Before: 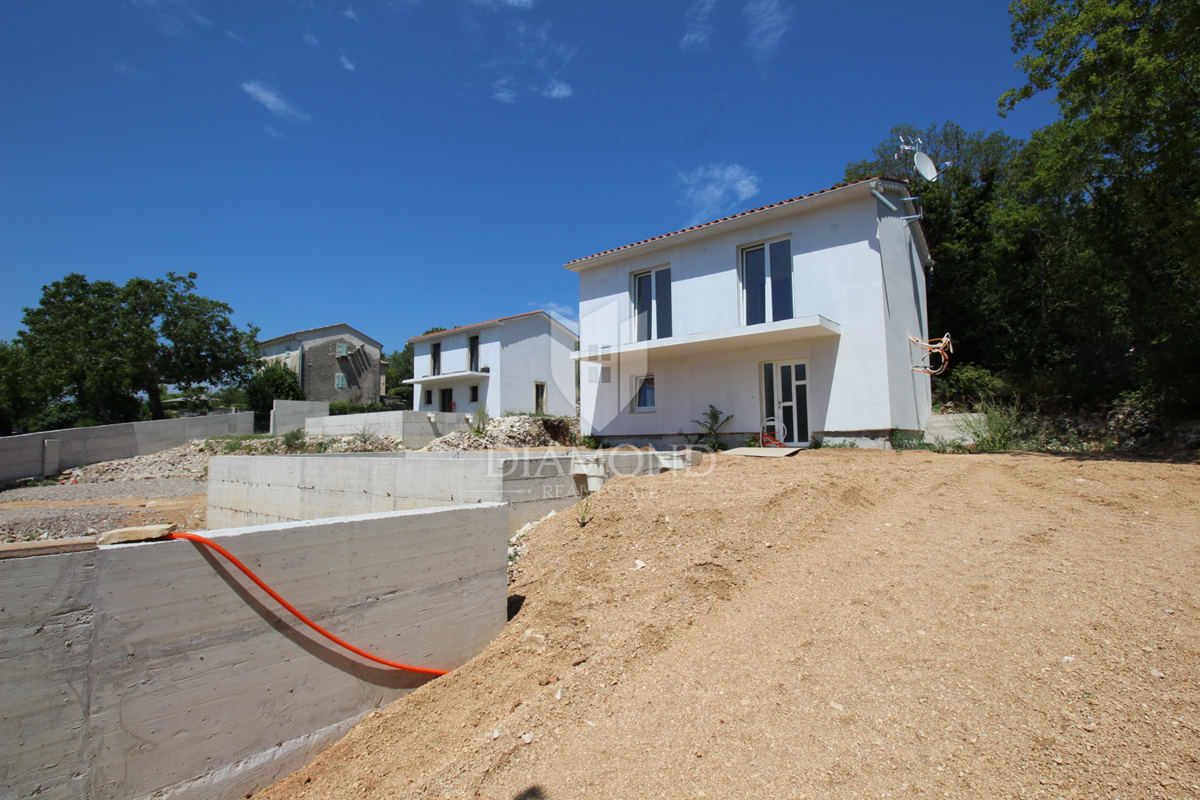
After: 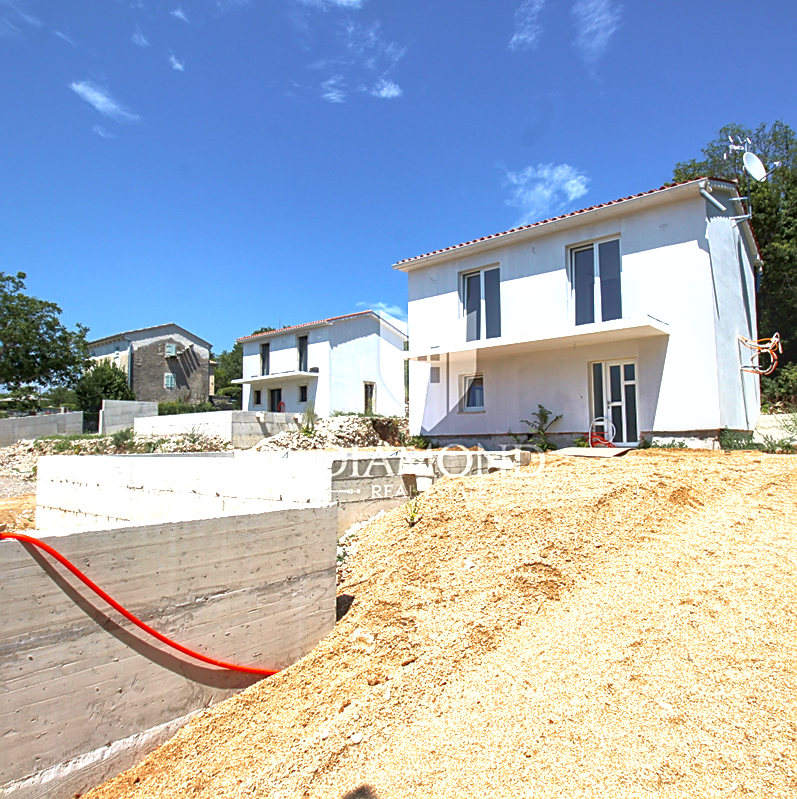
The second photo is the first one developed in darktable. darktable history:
crop and rotate: left 14.285%, right 19.284%
tone equalizer: on, module defaults
exposure: black level correction 0.001, exposure 1.119 EV, compensate highlight preservation false
shadows and highlights: on, module defaults
tone curve: curves: ch0 [(0, 0.024) (0.119, 0.146) (0.474, 0.464) (0.718, 0.721) (0.817, 0.839) (1, 0.998)]; ch1 [(0, 0) (0.377, 0.416) (0.439, 0.451) (0.477, 0.477) (0.501, 0.503) (0.538, 0.544) (0.58, 0.602) (0.664, 0.676) (0.783, 0.804) (1, 1)]; ch2 [(0, 0) (0.38, 0.405) (0.463, 0.456) (0.498, 0.497) (0.524, 0.535) (0.578, 0.576) (0.648, 0.665) (1, 1)], color space Lab, independent channels, preserve colors none
sharpen: on, module defaults
local contrast: detail 130%
